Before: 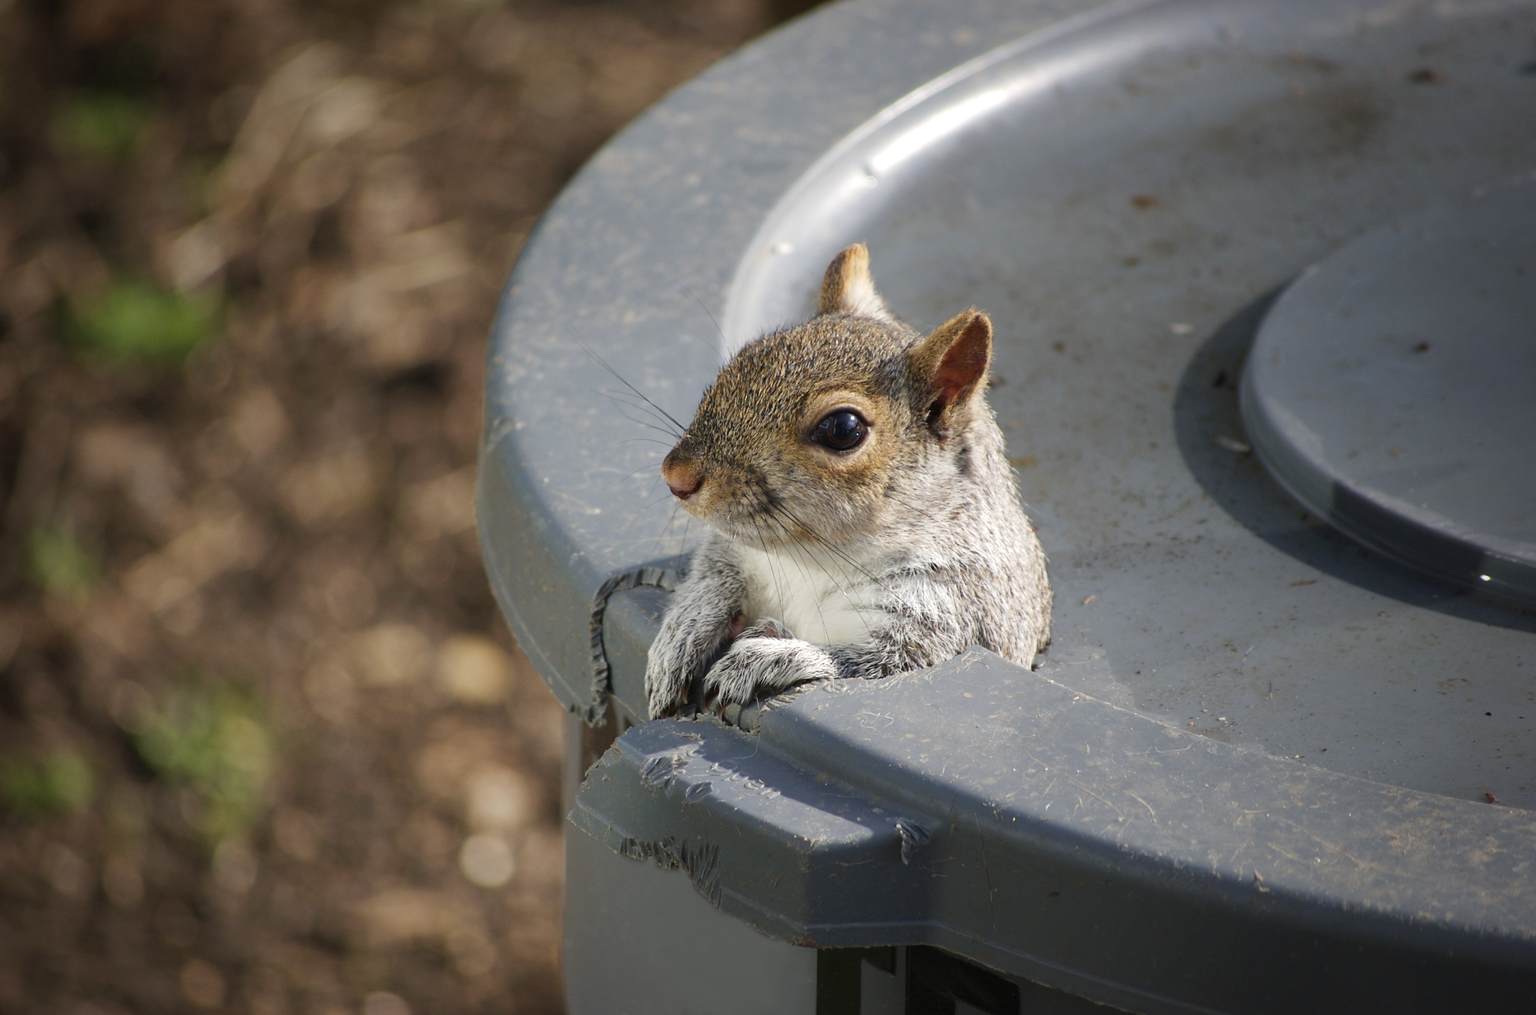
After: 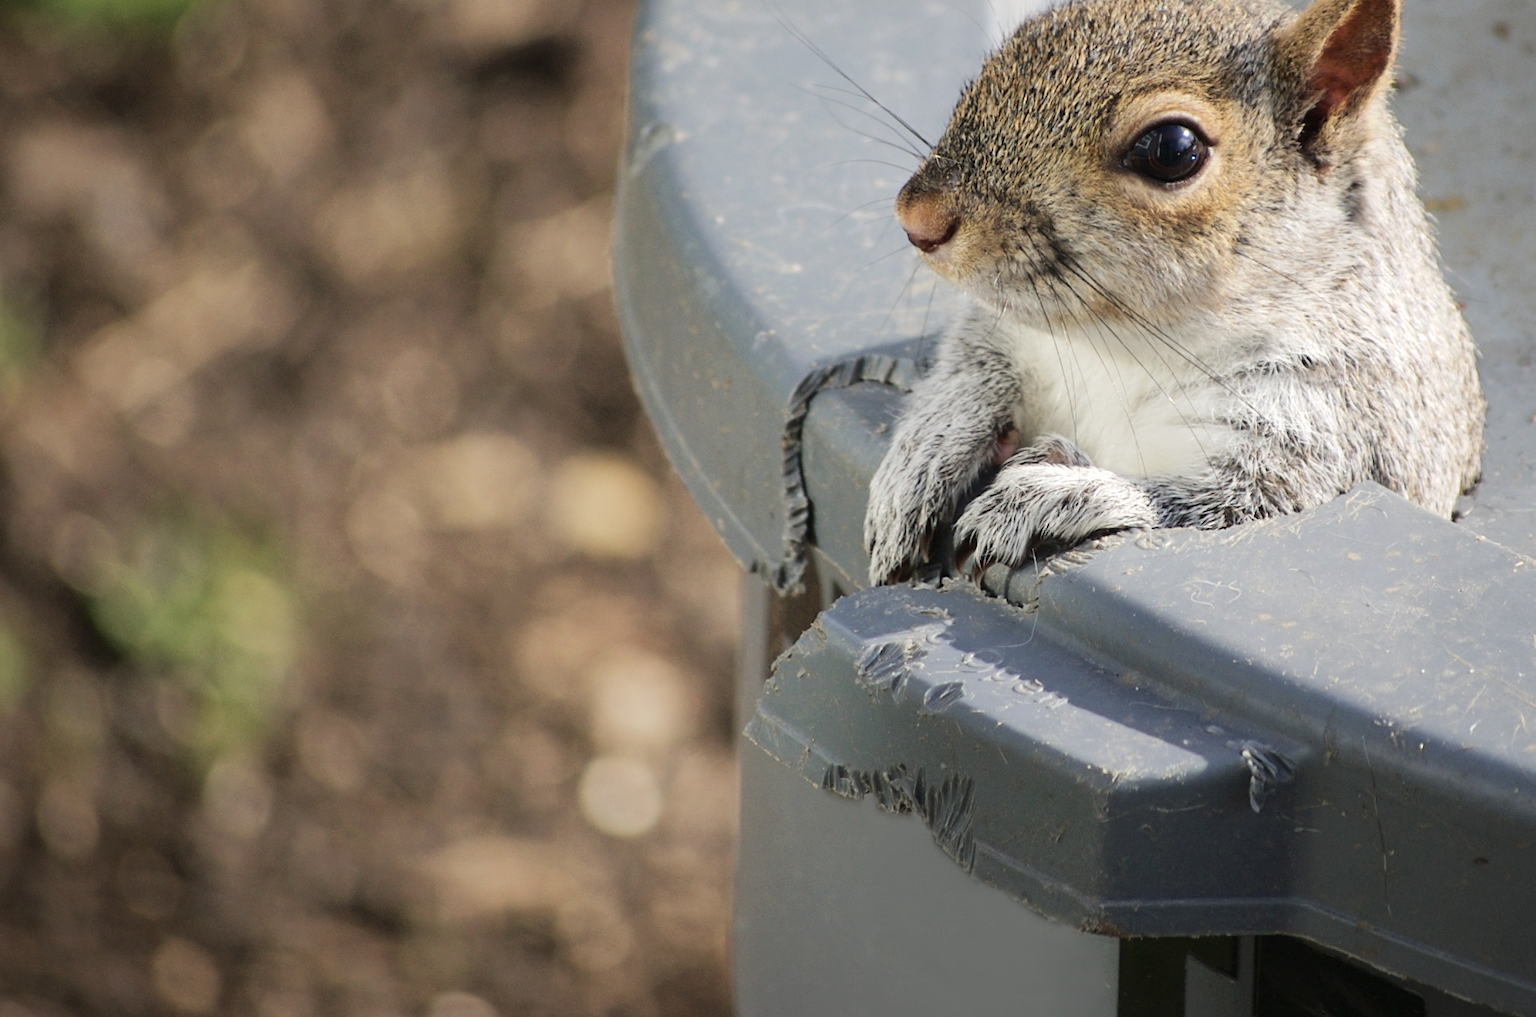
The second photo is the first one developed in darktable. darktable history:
base curve: curves: ch0 [(0, 0) (0.283, 0.295) (1, 1)], preserve colors none
crop and rotate: angle -0.928°, left 3.652%, top 32.285%, right 28.864%
tone curve: curves: ch0 [(0, 0) (0.003, 0.005) (0.011, 0.011) (0.025, 0.022) (0.044, 0.038) (0.069, 0.062) (0.1, 0.091) (0.136, 0.128) (0.177, 0.183) (0.224, 0.246) (0.277, 0.325) (0.335, 0.403) (0.399, 0.473) (0.468, 0.557) (0.543, 0.638) (0.623, 0.709) (0.709, 0.782) (0.801, 0.847) (0.898, 0.923) (1, 1)], color space Lab, independent channels, preserve colors none
